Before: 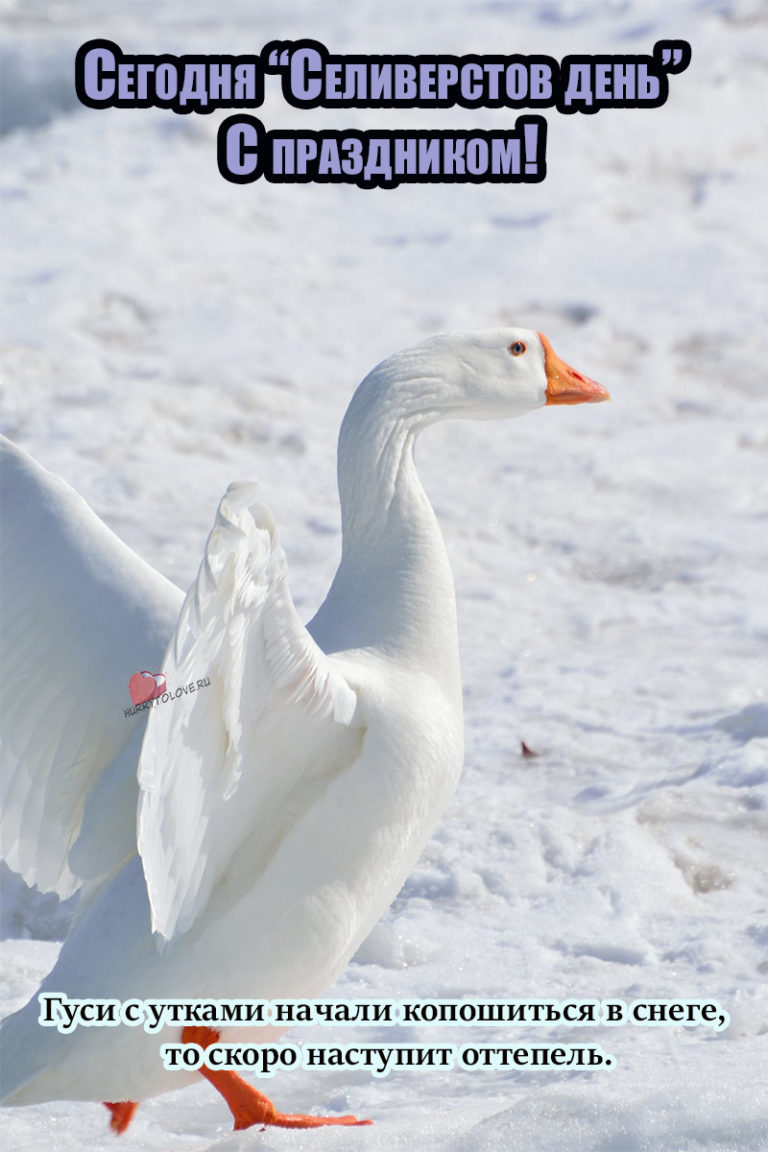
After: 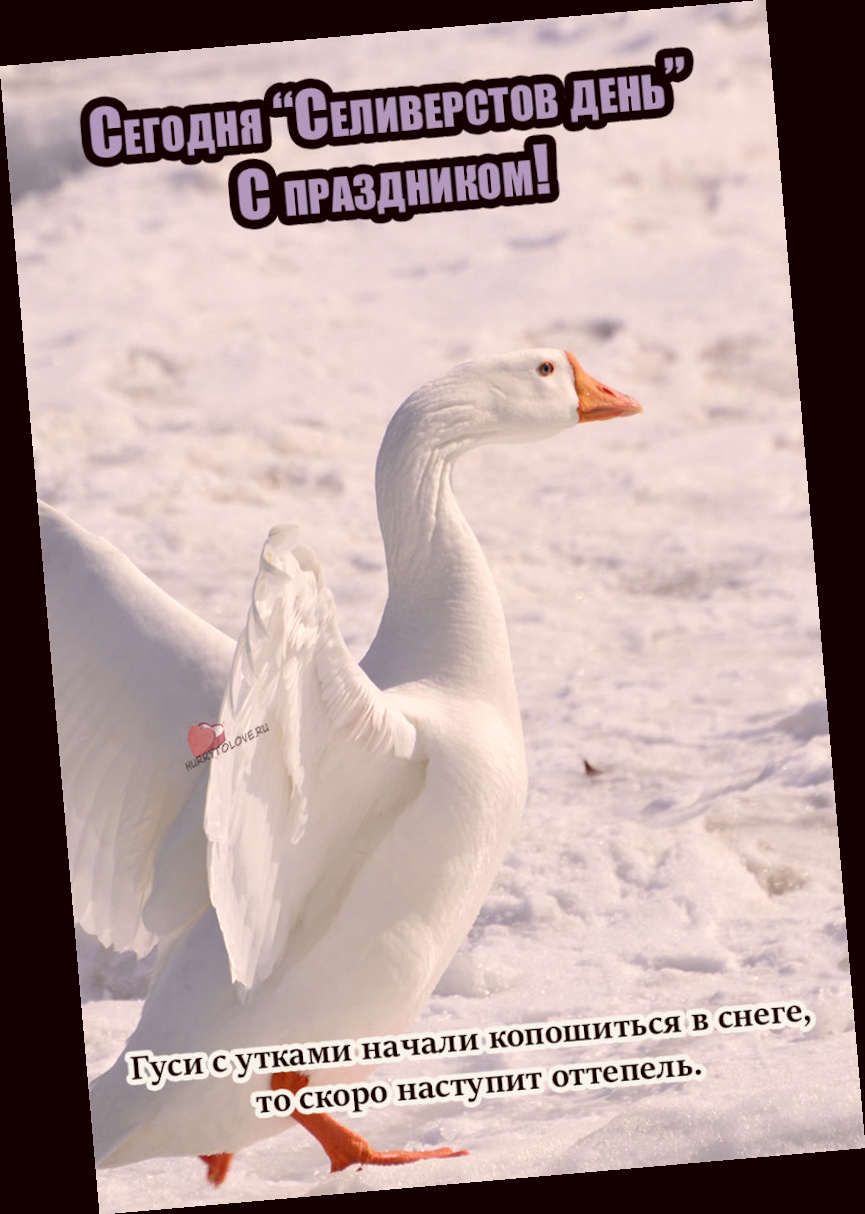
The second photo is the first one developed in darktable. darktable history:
color correction: highlights a* 10.21, highlights b* 9.79, shadows a* 8.61, shadows b* 7.88, saturation 0.8
rotate and perspective: rotation -4.98°, automatic cropping off
